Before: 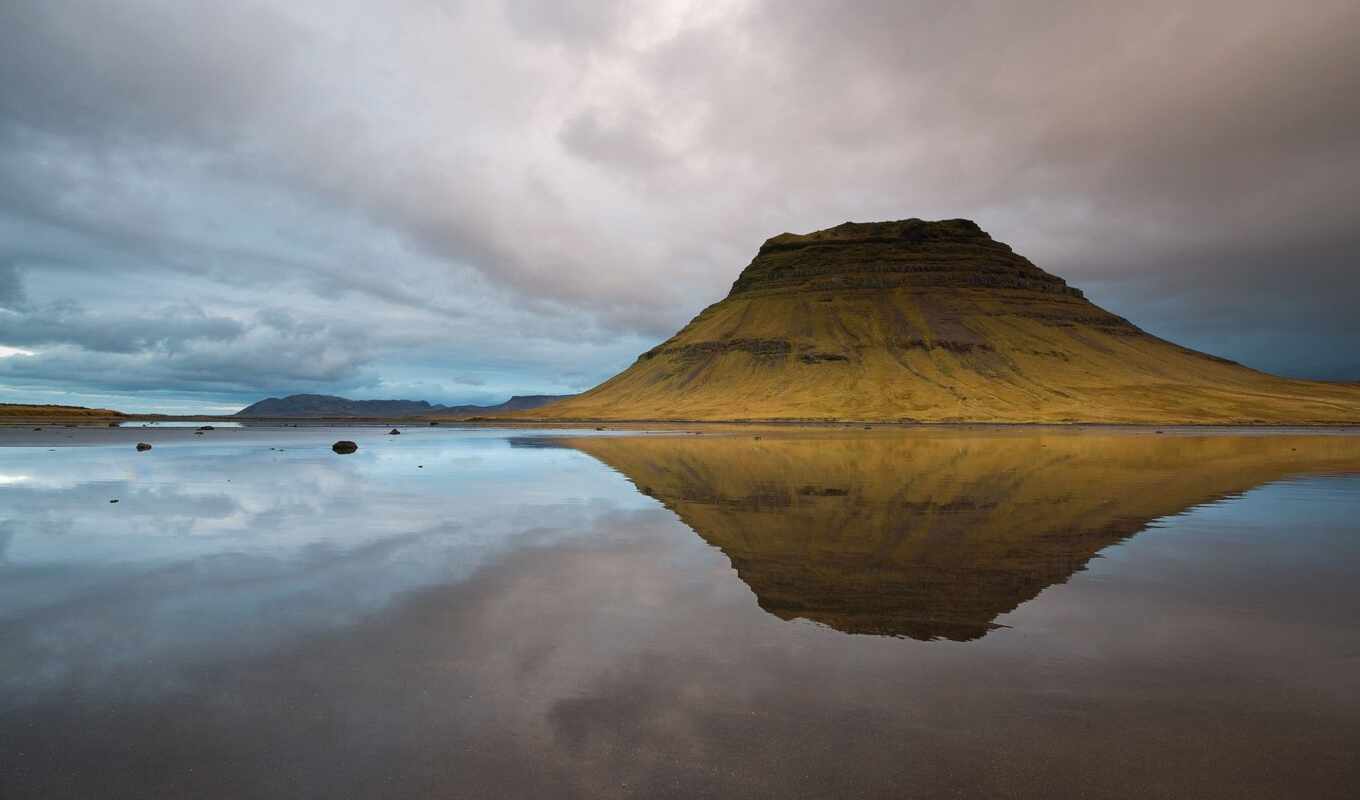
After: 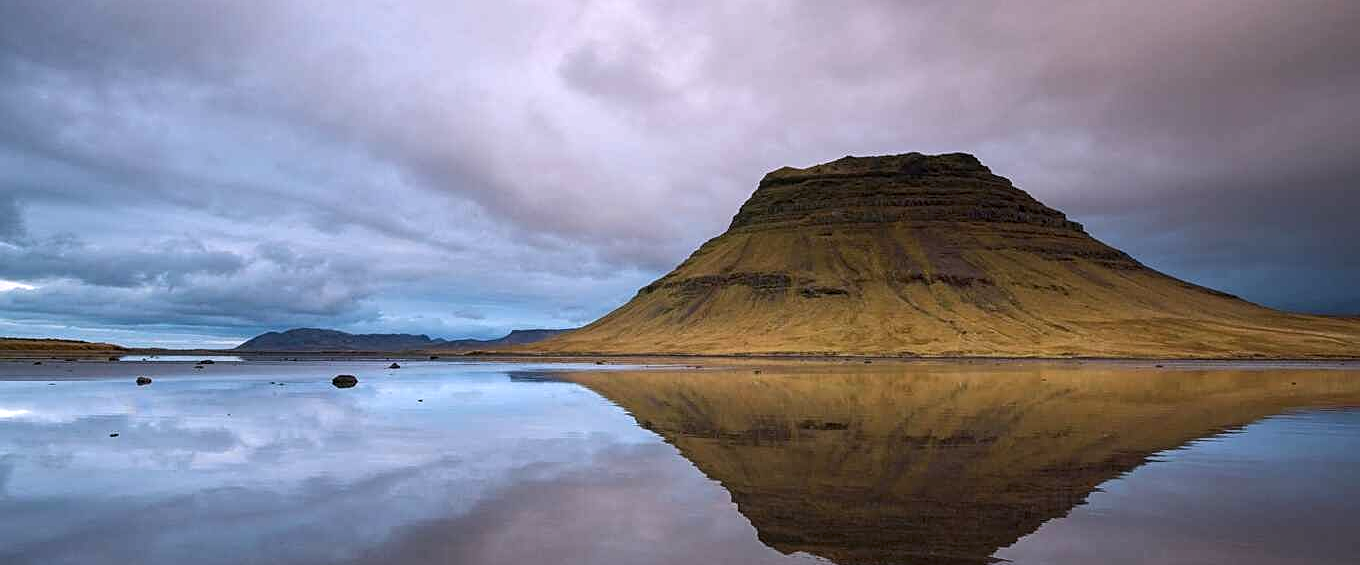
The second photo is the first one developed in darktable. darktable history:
local contrast: on, module defaults
crop and rotate: top 8.293%, bottom 20.996%
color calibration: illuminant as shot in camera, x 0.363, y 0.385, temperature 4528.04 K
sharpen: on, module defaults
